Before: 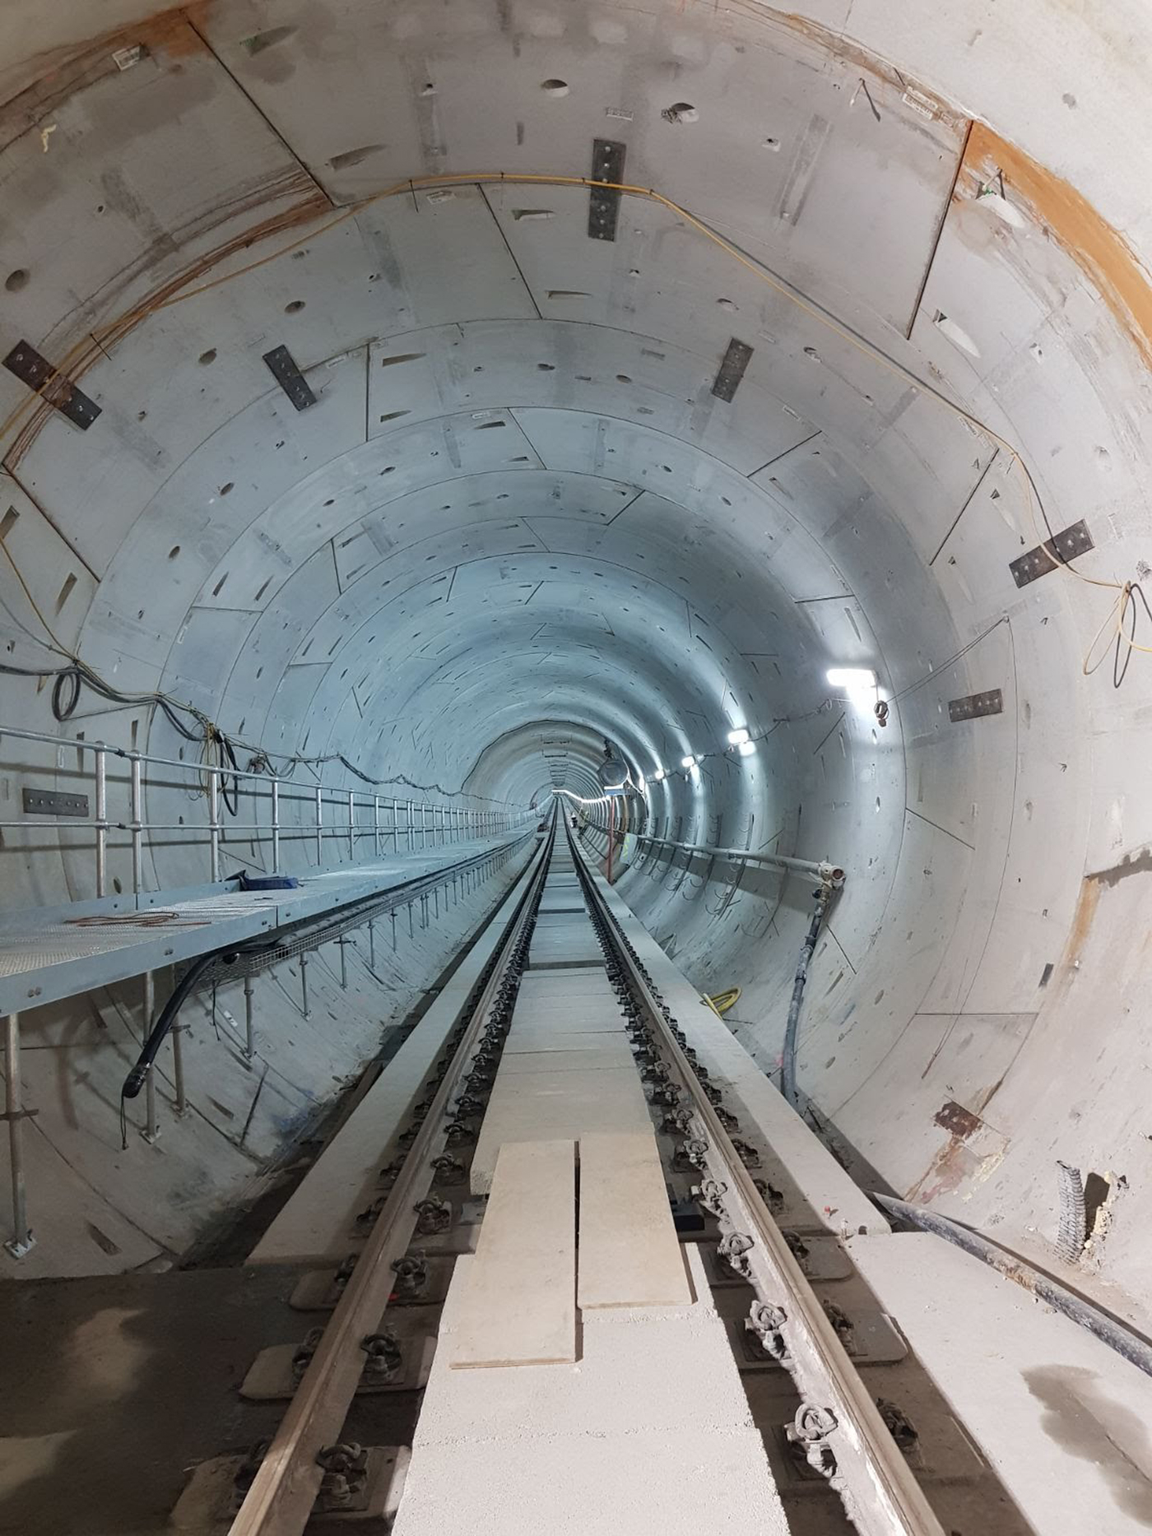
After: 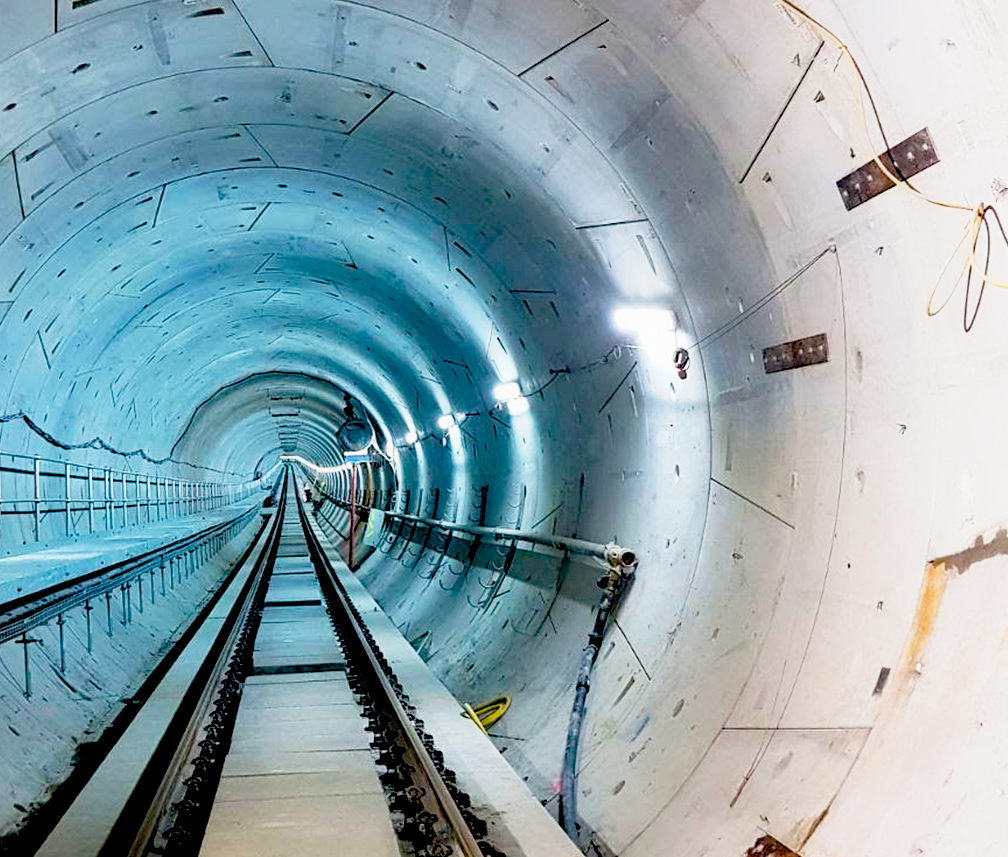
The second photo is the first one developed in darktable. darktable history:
base curve: curves: ch0 [(0, 0) (0.088, 0.125) (0.176, 0.251) (0.354, 0.501) (0.613, 0.749) (1, 0.877)], preserve colors none
crop and rotate: left 27.938%, top 27.046%, bottom 27.046%
color balance rgb: linear chroma grading › global chroma 9%, perceptual saturation grading › global saturation 36%, perceptual saturation grading › shadows 35%, perceptual brilliance grading › global brilliance 15%, perceptual brilliance grading › shadows -35%, global vibrance 15%
exposure: black level correction 0.056, compensate highlight preservation false
contrast brightness saturation: contrast 0.05, brightness 0.06, saturation 0.01
contrast equalizer: y [[0.5, 0.488, 0.462, 0.461, 0.491, 0.5], [0.5 ×6], [0.5 ×6], [0 ×6], [0 ×6]]
